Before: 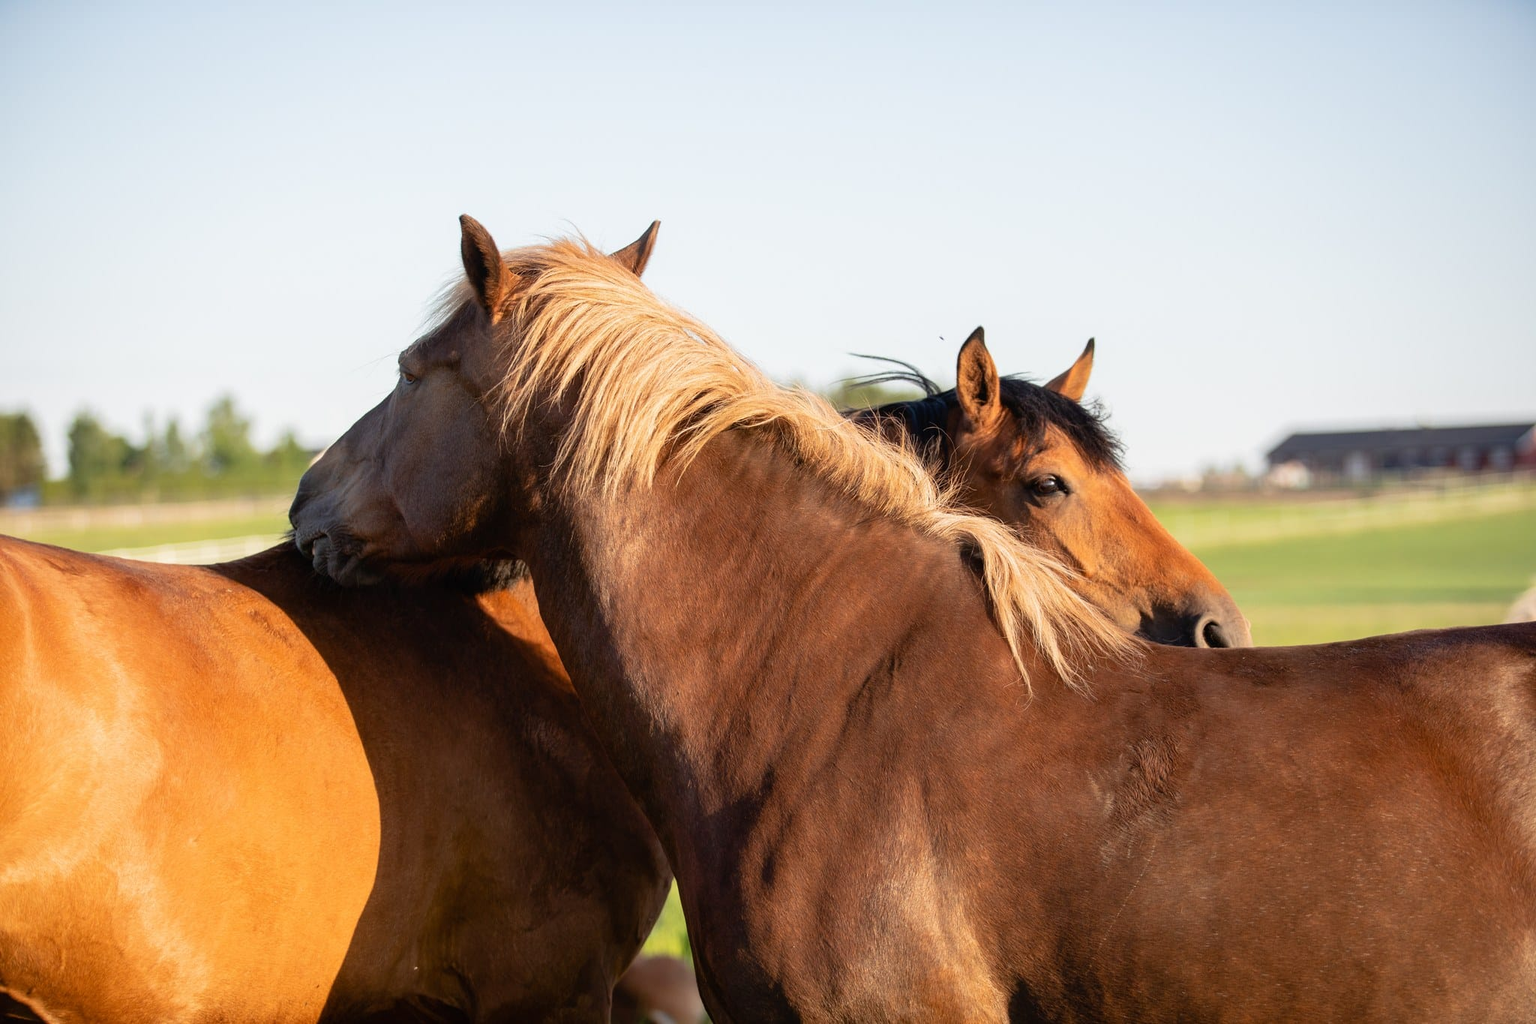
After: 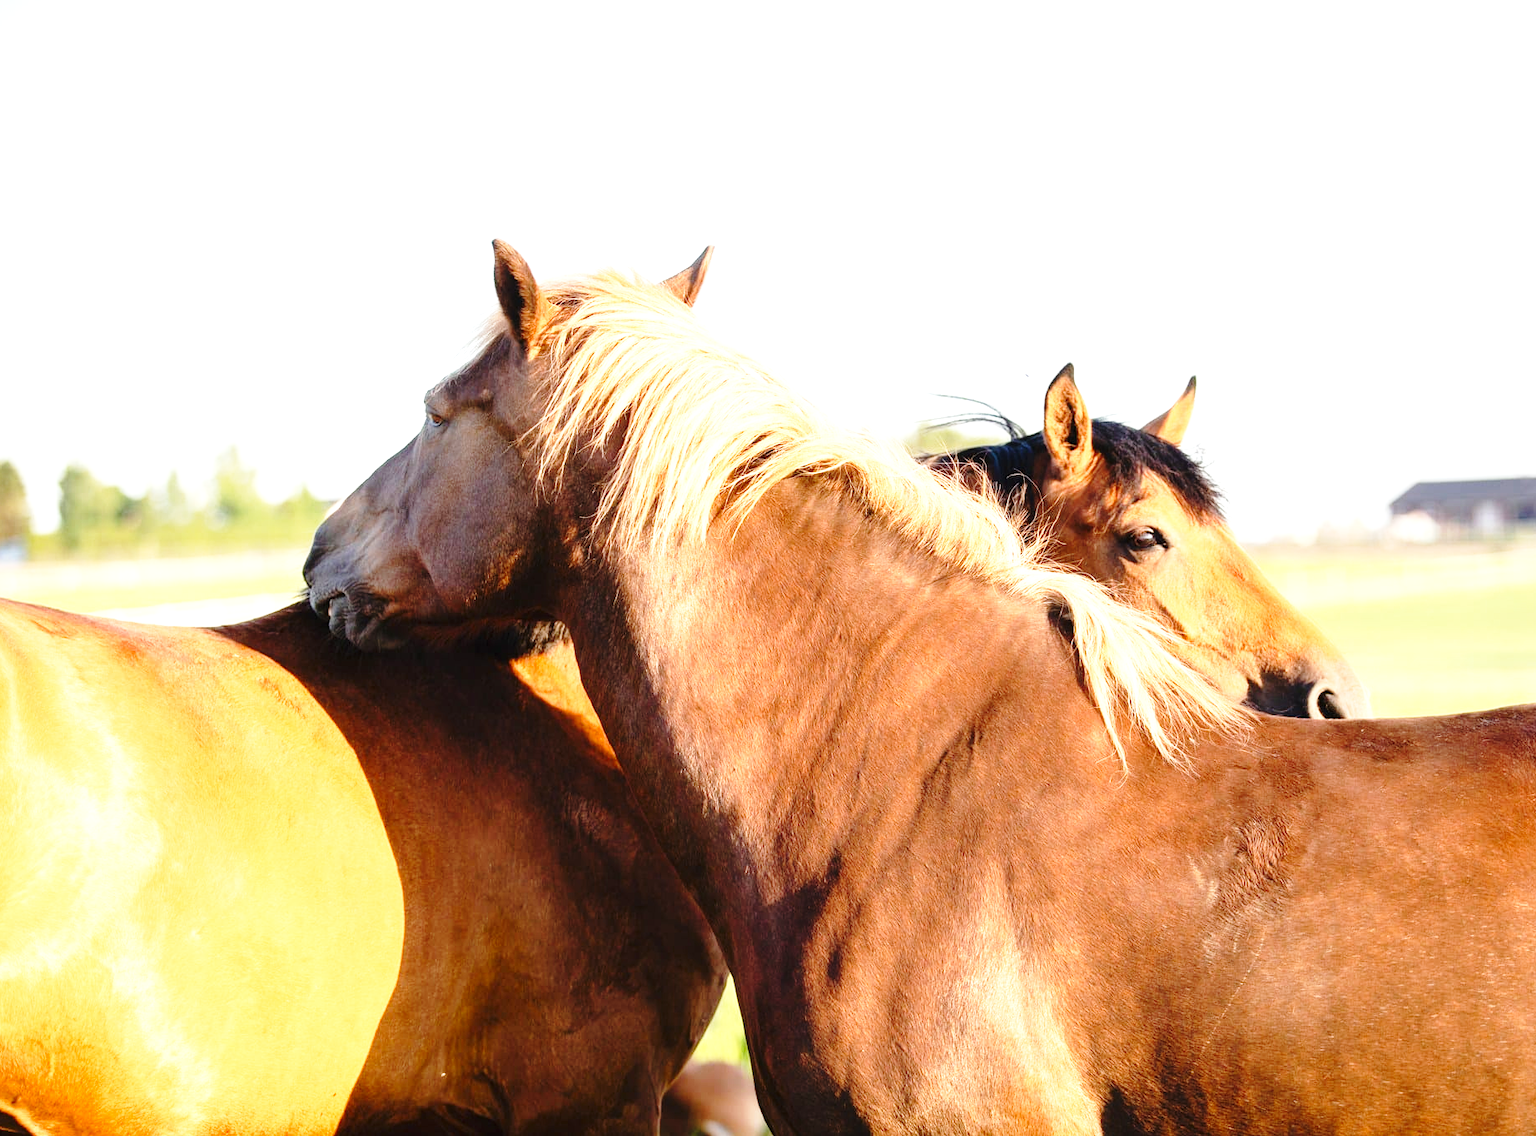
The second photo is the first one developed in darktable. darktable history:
crop and rotate: left 1.088%, right 8.807%
base curve: curves: ch0 [(0, 0) (0.028, 0.03) (0.121, 0.232) (0.46, 0.748) (0.859, 0.968) (1, 1)], preserve colors none
white balance: emerald 1
exposure: black level correction 0, exposure 1 EV, compensate highlight preservation false
